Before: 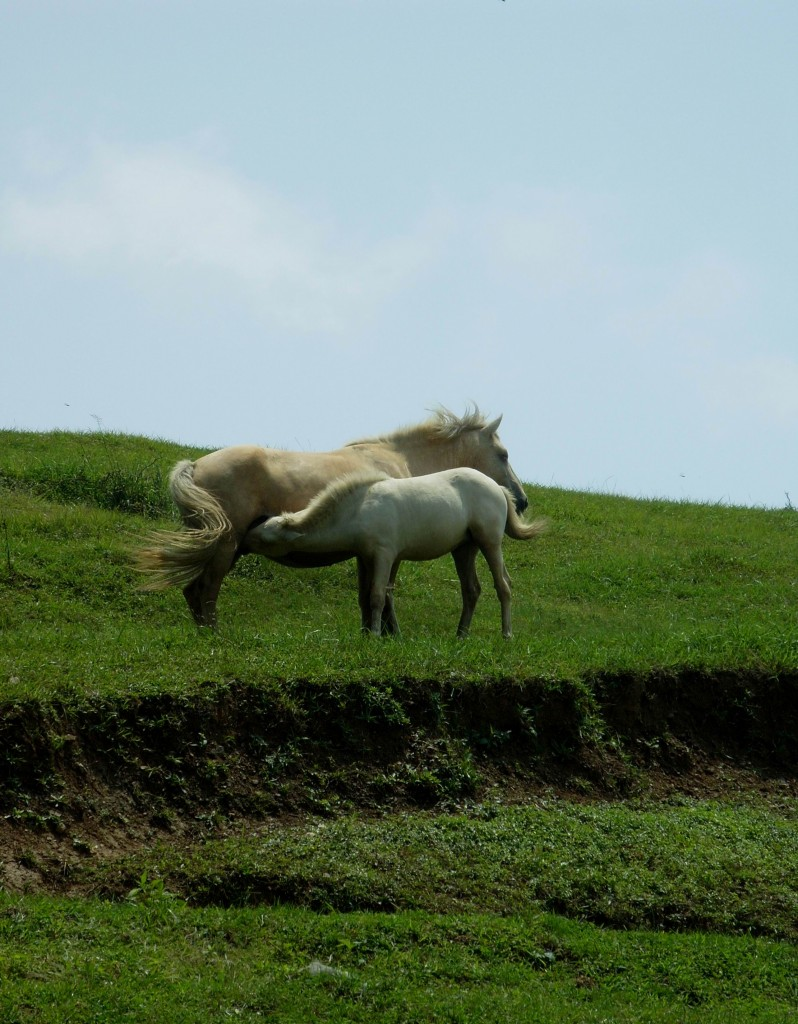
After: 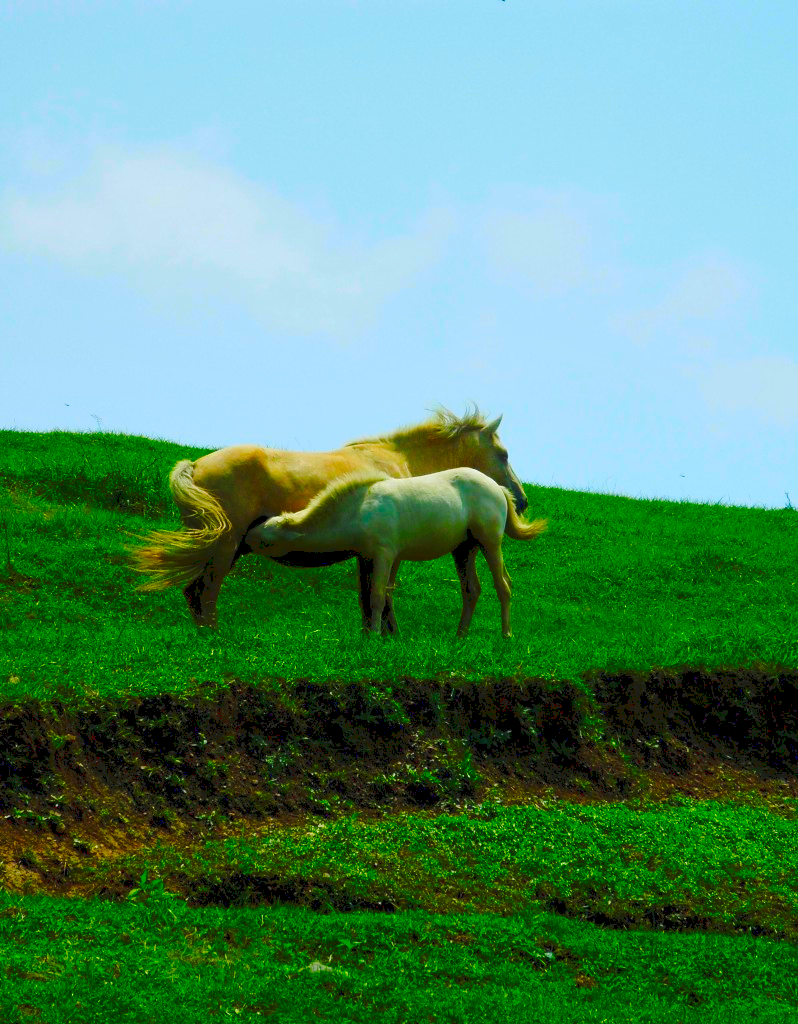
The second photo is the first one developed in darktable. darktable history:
contrast equalizer: y [[0.6 ×6], [0.55 ×6], [0 ×6], [0 ×6], [0 ×6]], mix 0.281
color correction: highlights b* -0.046, saturation 2.95
tone curve: curves: ch0 [(0, 0) (0.003, 0.1) (0.011, 0.101) (0.025, 0.11) (0.044, 0.126) (0.069, 0.14) (0.1, 0.158) (0.136, 0.18) (0.177, 0.206) (0.224, 0.243) (0.277, 0.293) (0.335, 0.36) (0.399, 0.446) (0.468, 0.537) (0.543, 0.618) (0.623, 0.694) (0.709, 0.763) (0.801, 0.836) (0.898, 0.908) (1, 1)], preserve colors none
